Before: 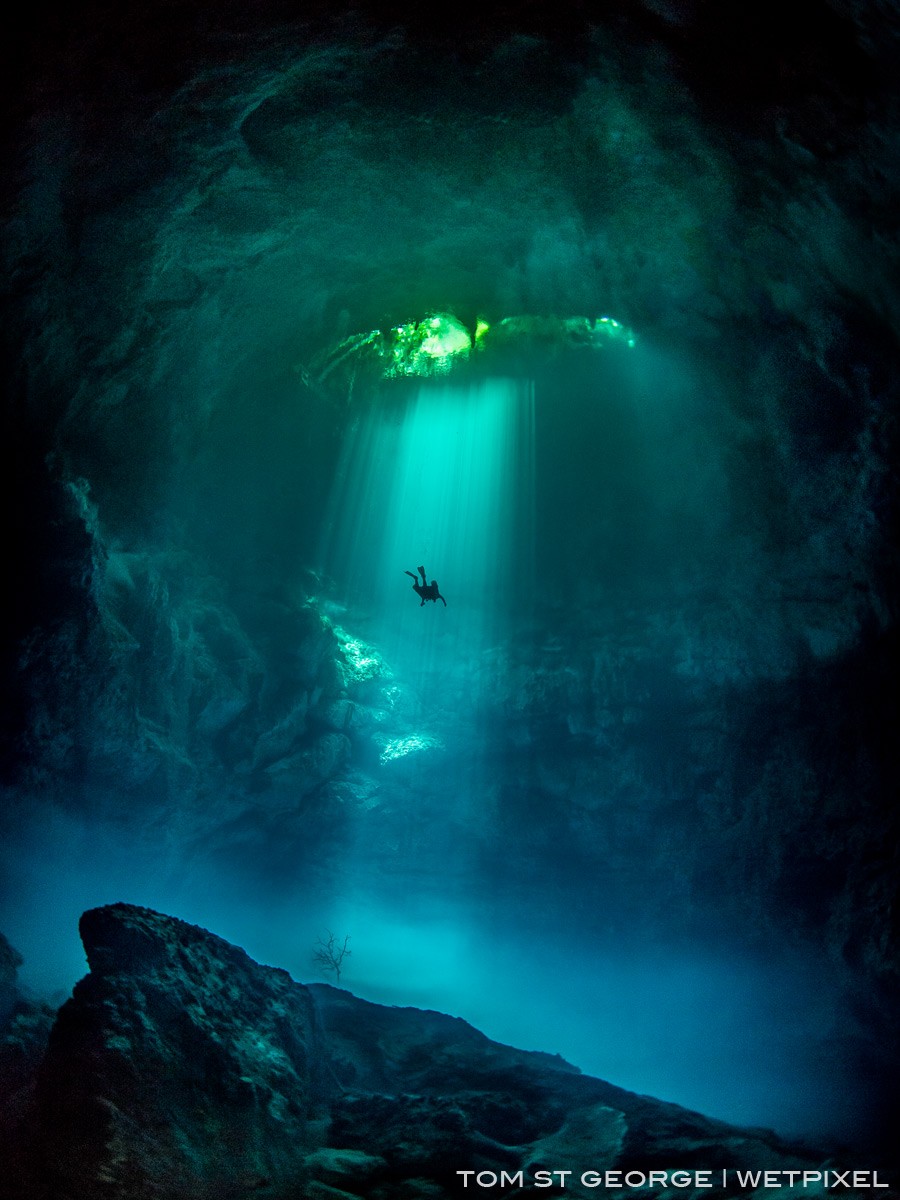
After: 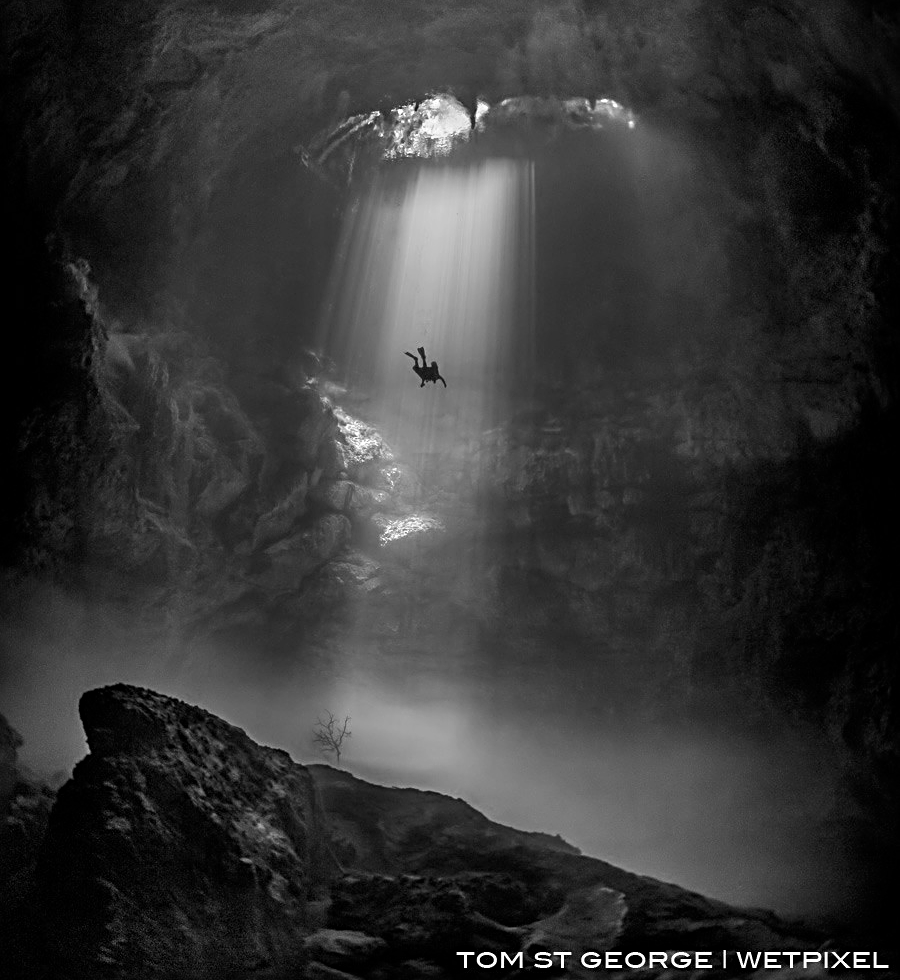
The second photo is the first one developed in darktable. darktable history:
sharpen: radius 3.09
color balance rgb: power › luminance -3.849%, power › hue 141.06°, perceptual saturation grading › global saturation 35.817%, global vibrance 21.59%
color zones: curves: ch1 [(0, -0.014) (0.143, -0.013) (0.286, -0.013) (0.429, -0.016) (0.571, -0.019) (0.714, -0.015) (0.857, 0.002) (1, -0.014)]
crop and rotate: top 18.255%
